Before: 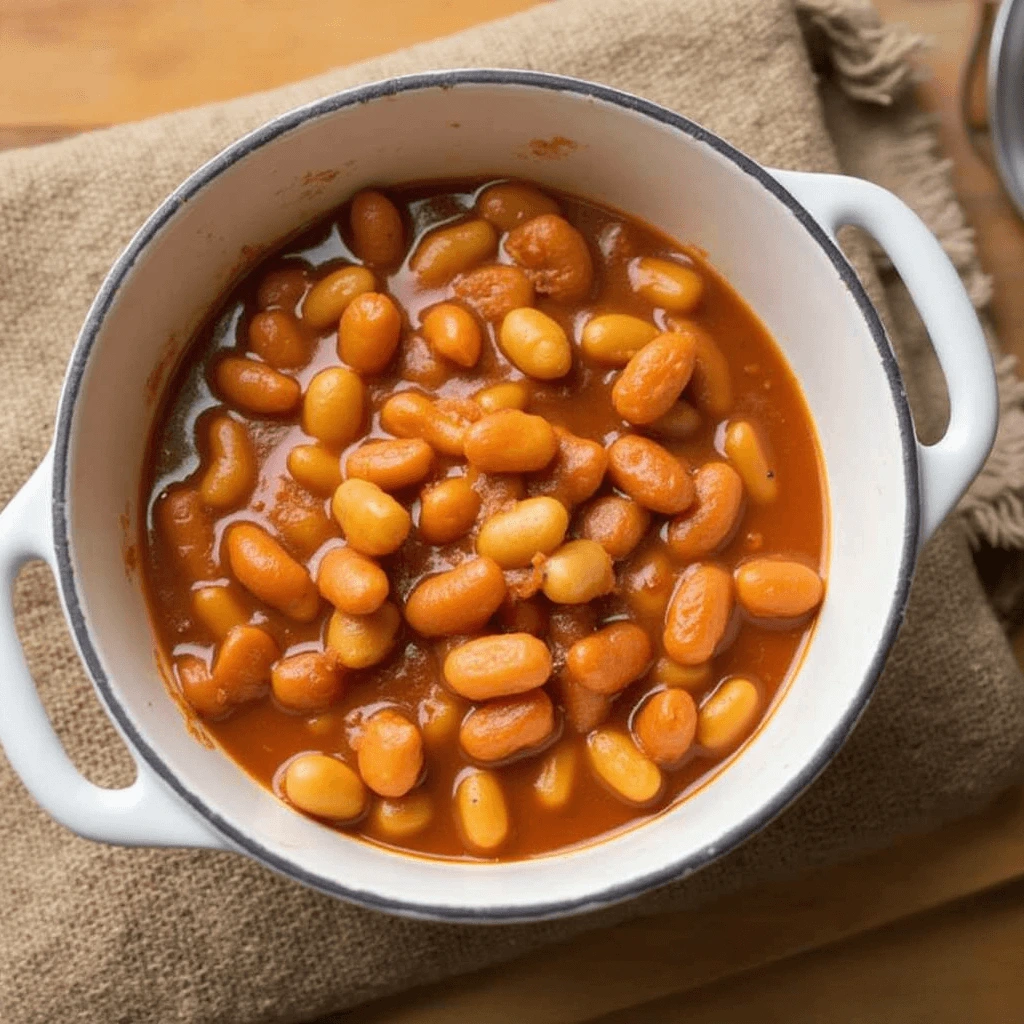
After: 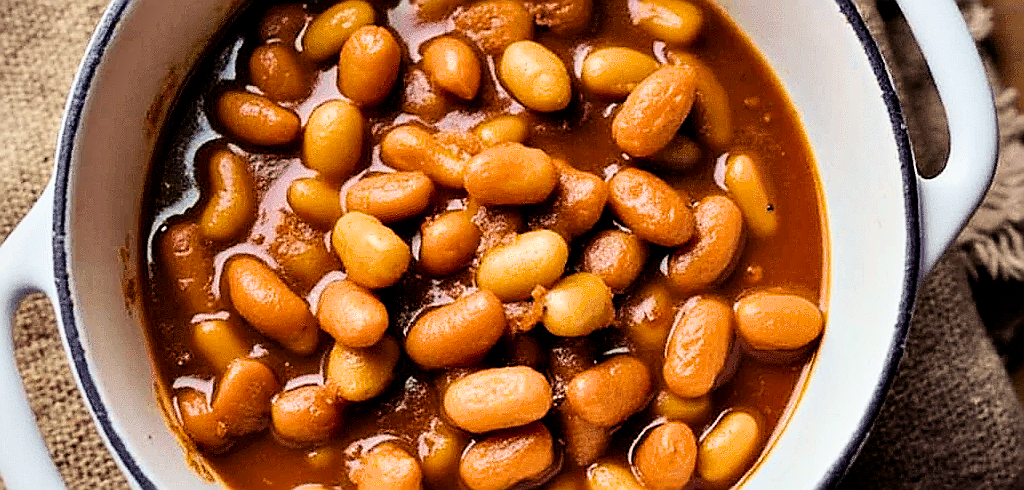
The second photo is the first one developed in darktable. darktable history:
color balance rgb: shadows lift › luminance -21.722%, shadows lift › chroma 9.328%, shadows lift › hue 284.86°, perceptual saturation grading › global saturation 19.741%
sharpen: radius 1.352, amount 1.268, threshold 0.624
filmic rgb: middle gray luminance 12.76%, black relative exposure -10.1 EV, white relative exposure 3.47 EV, target black luminance 0%, hardness 5.69, latitude 44.79%, contrast 1.228, highlights saturation mix 5.95%, shadows ↔ highlights balance 27.21%, color science v6 (2022)
crop and rotate: top 26.1%, bottom 26.037%
contrast equalizer: octaves 7, y [[0.6 ×6], [0.55 ×6], [0 ×6], [0 ×6], [0 ×6]]
